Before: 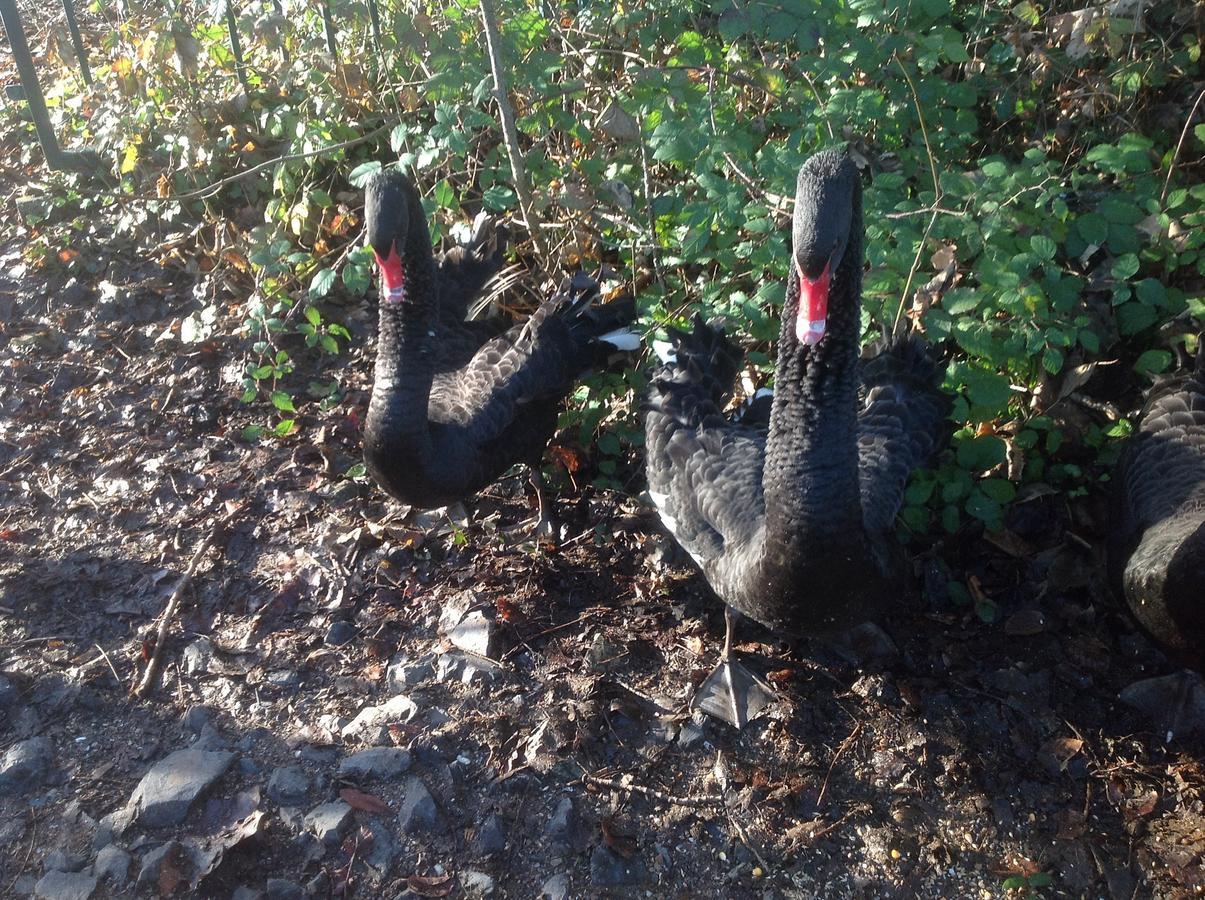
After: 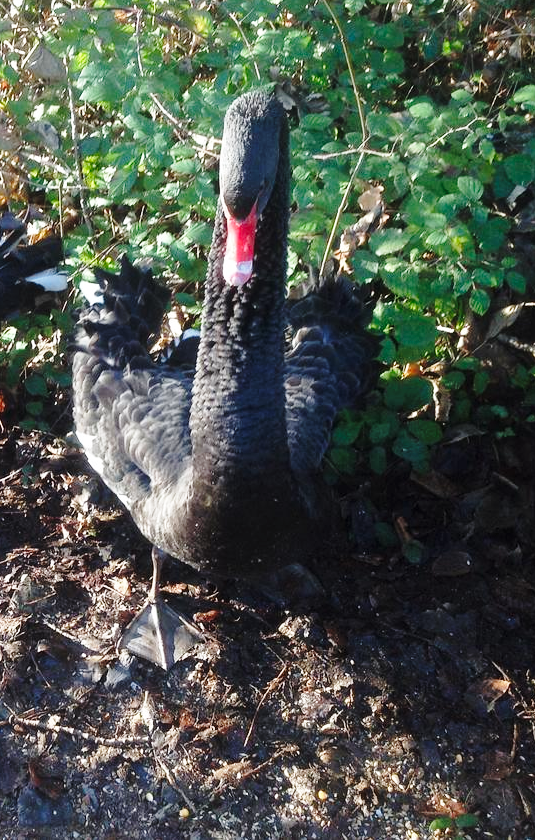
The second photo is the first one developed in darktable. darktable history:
crop: left 47.628%, top 6.636%, right 7.95%
shadows and highlights: shadows 25.78, highlights -24.91
base curve: curves: ch0 [(0, 0) (0.028, 0.03) (0.121, 0.232) (0.46, 0.748) (0.859, 0.968) (1, 1)], preserve colors none
